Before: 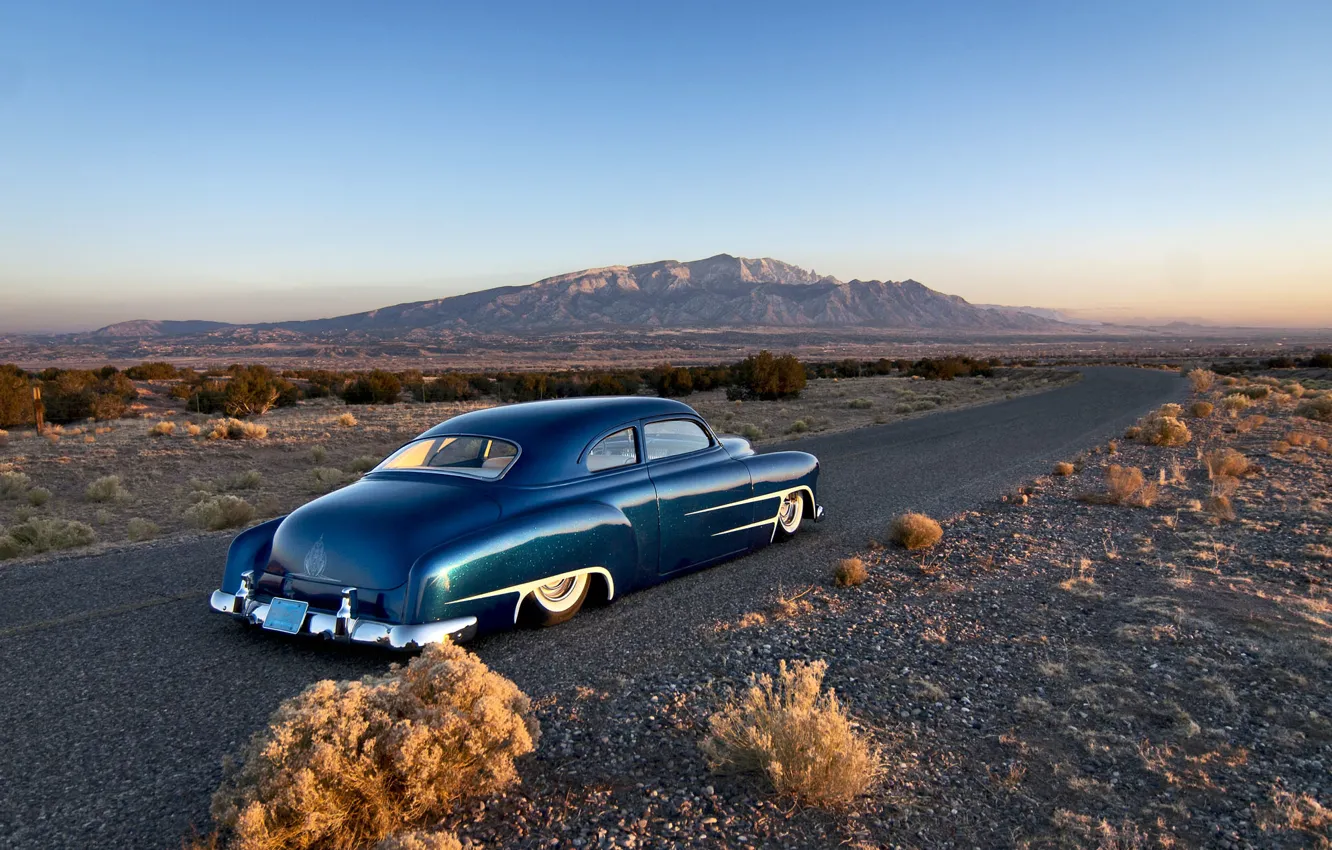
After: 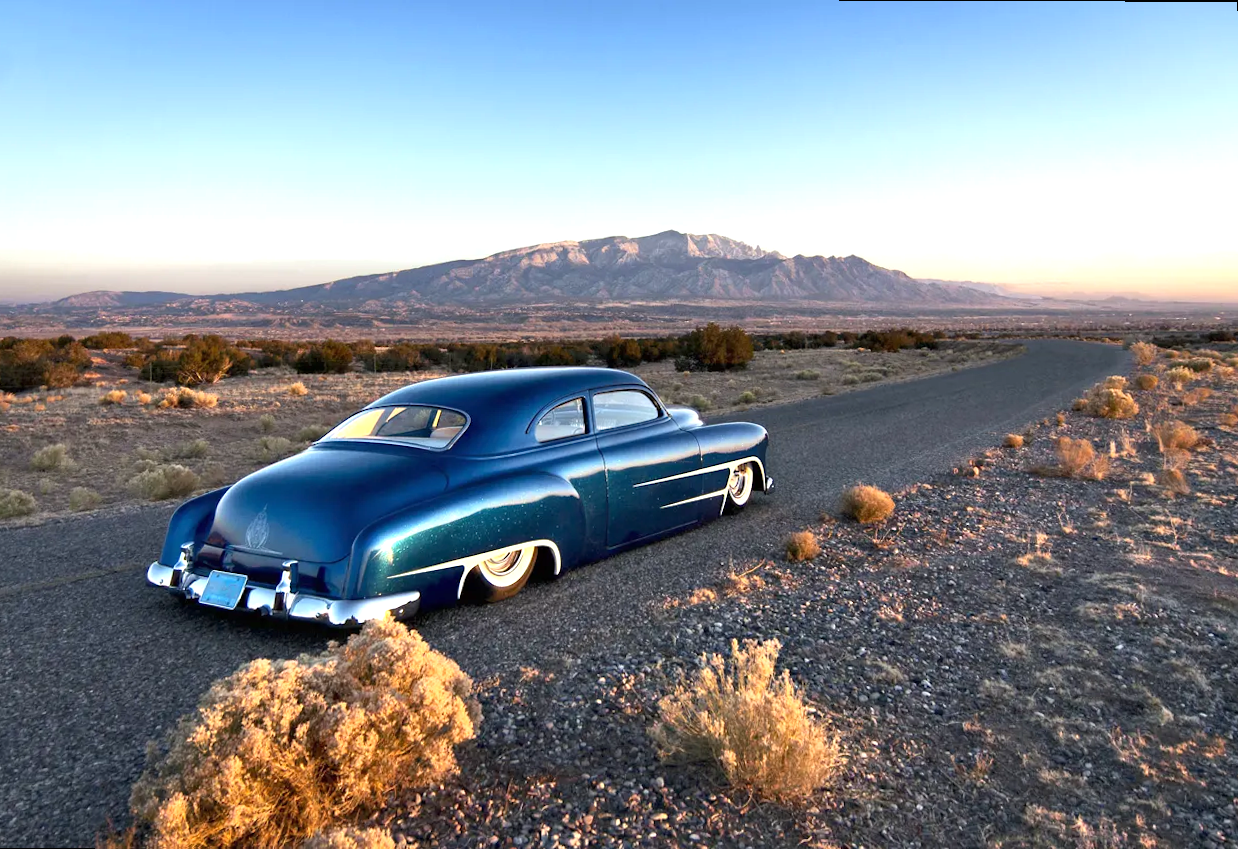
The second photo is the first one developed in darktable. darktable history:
rotate and perspective: rotation 0.215°, lens shift (vertical) -0.139, crop left 0.069, crop right 0.939, crop top 0.002, crop bottom 0.996
exposure: black level correction 0, exposure 0.7 EV, compensate exposure bias true, compensate highlight preservation false
